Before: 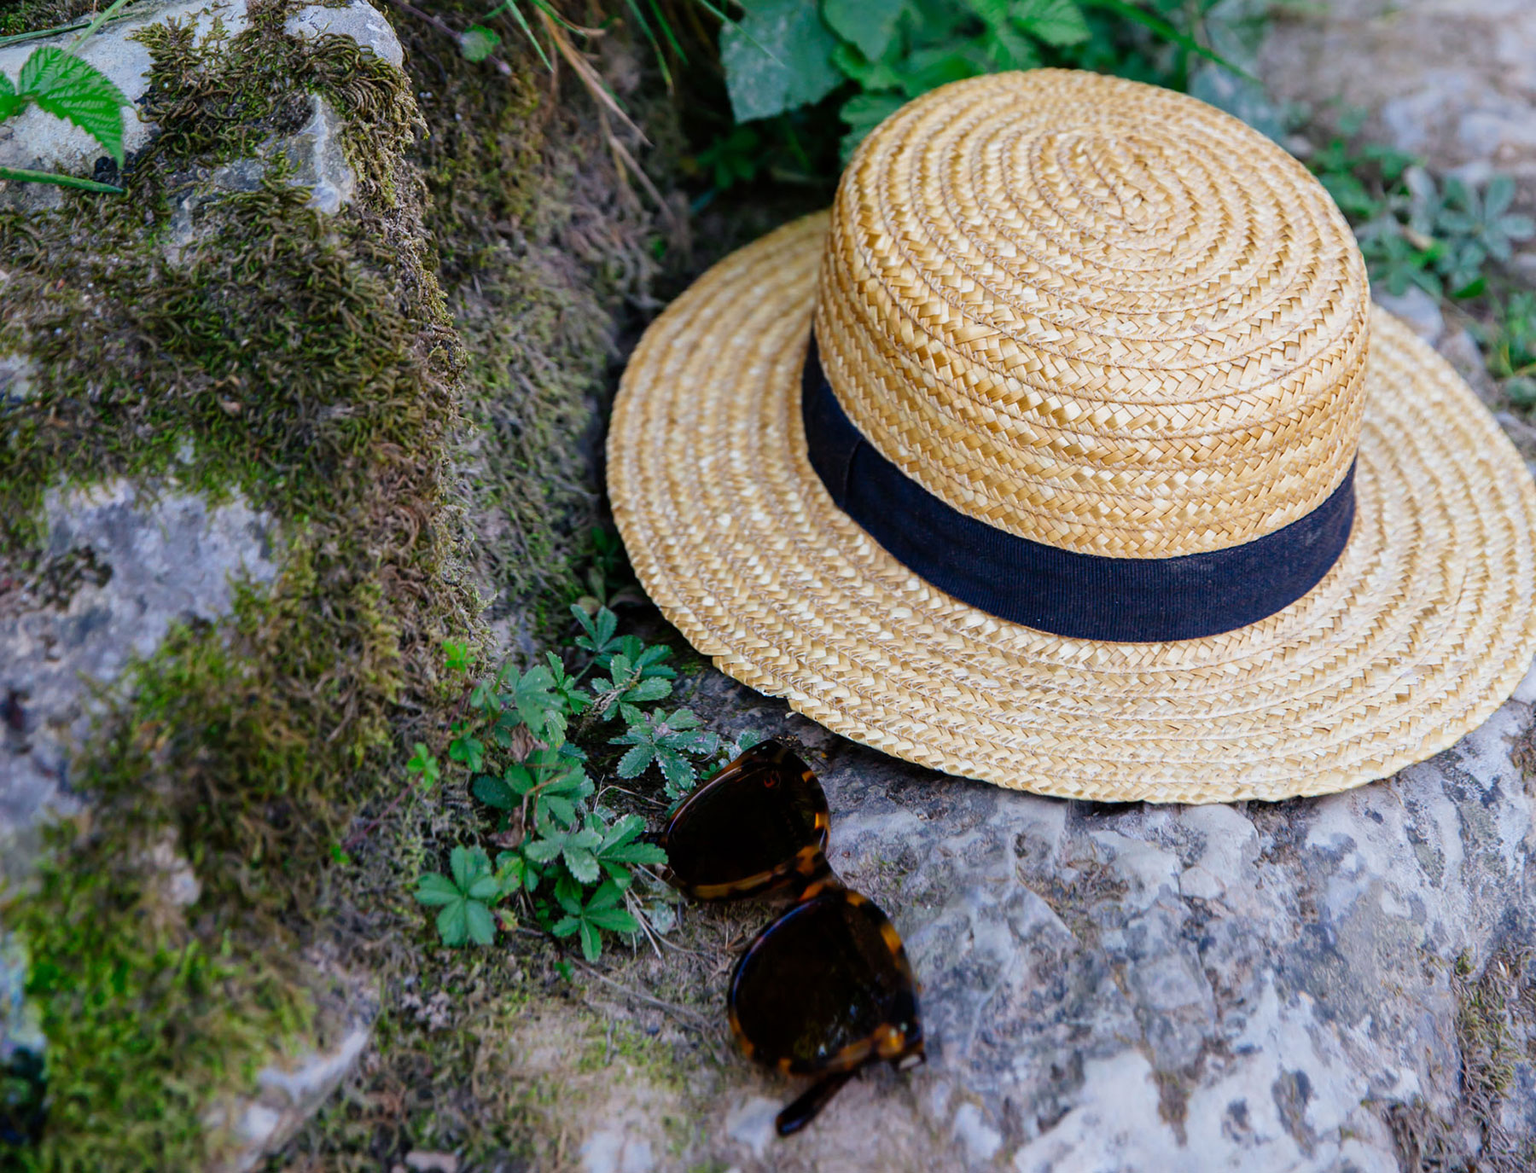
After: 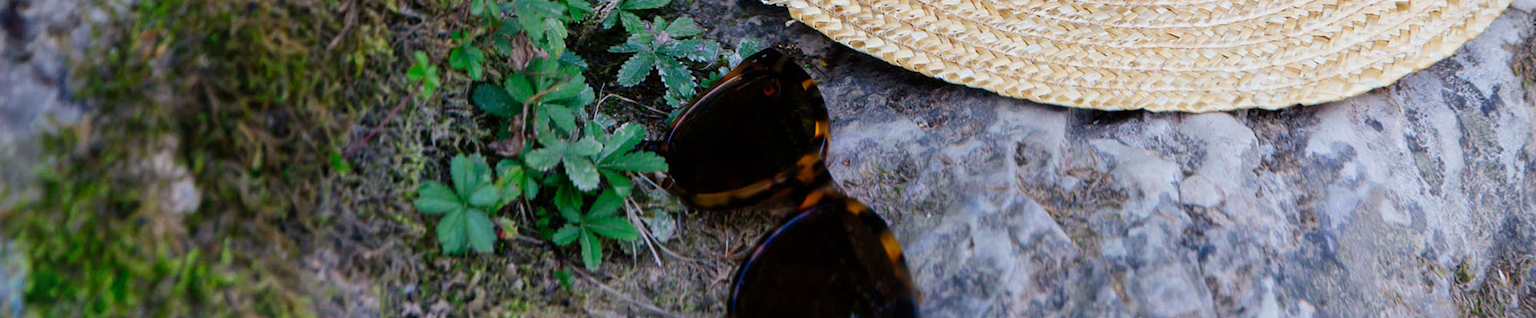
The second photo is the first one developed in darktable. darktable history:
vignetting: fall-off start 89.13%, fall-off radius 44.55%, width/height ratio 1.157
crop and rotate: top 59.069%, bottom 13.789%
